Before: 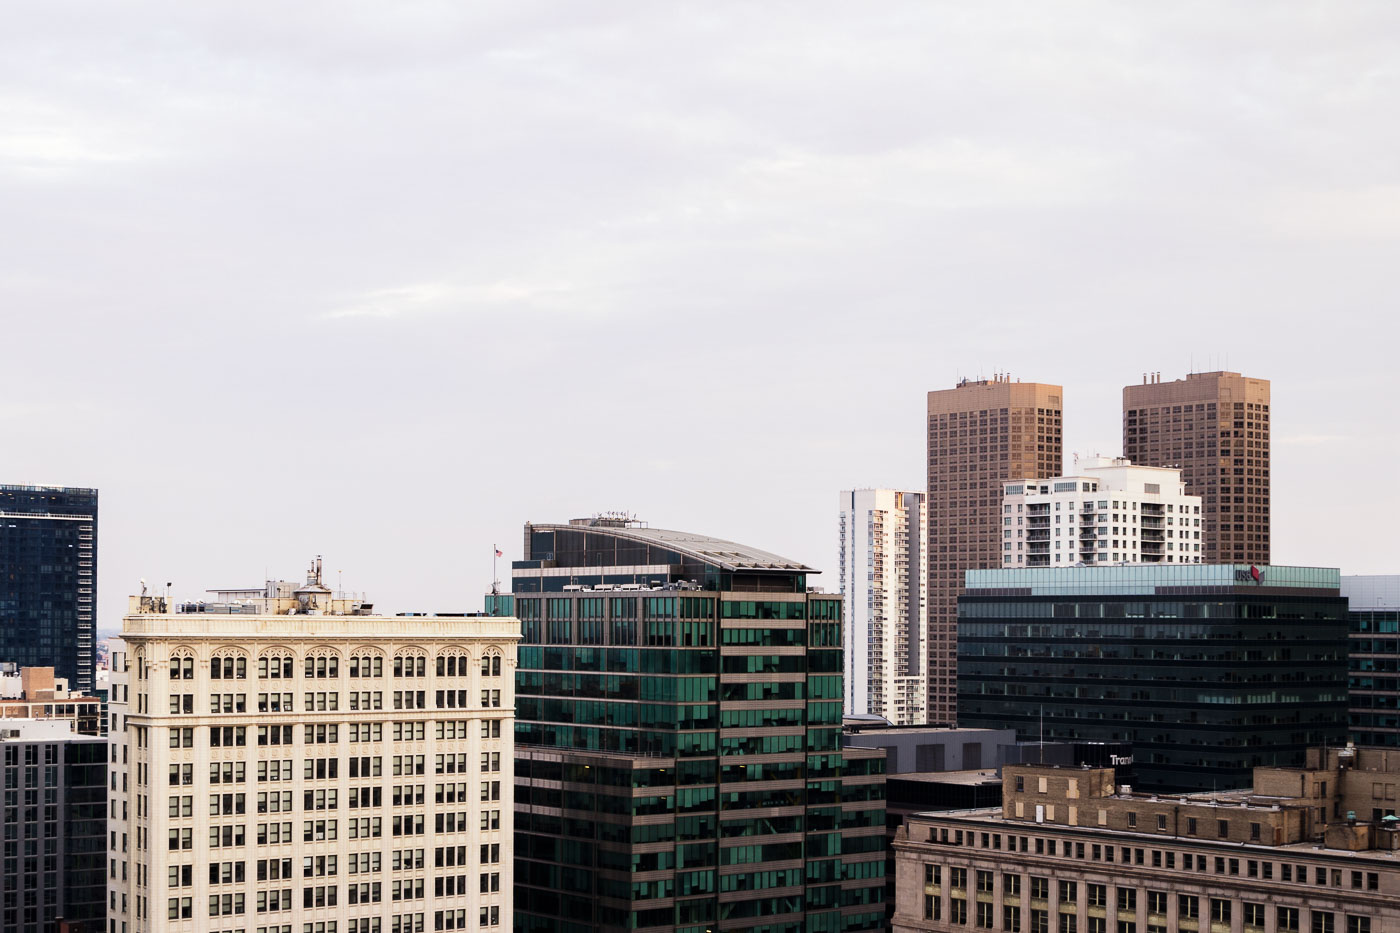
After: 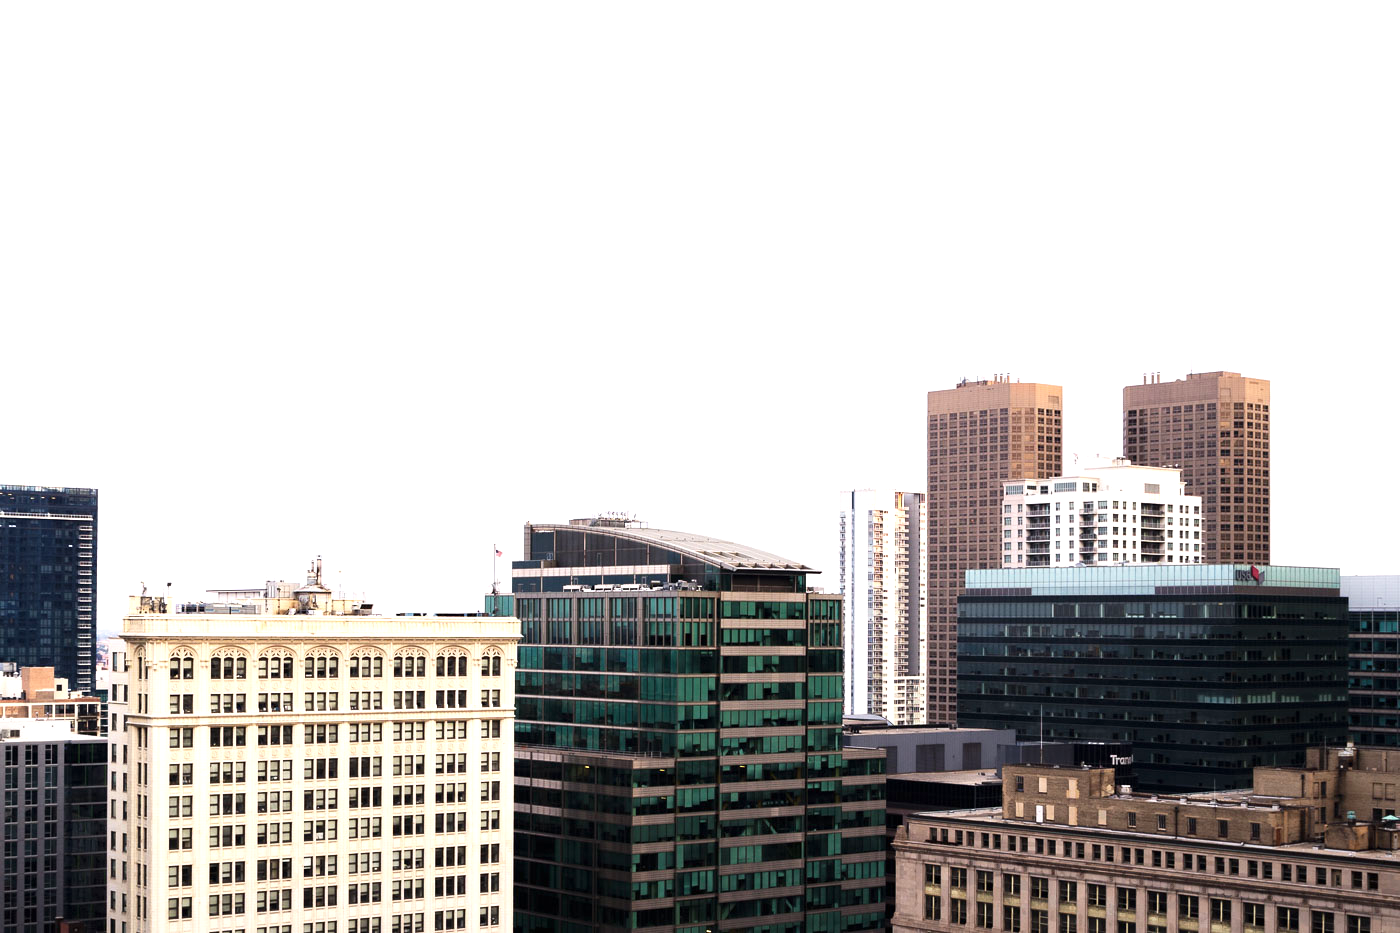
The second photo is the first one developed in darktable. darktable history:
exposure: exposure 0.608 EV, compensate highlight preservation false
levels: mode automatic
